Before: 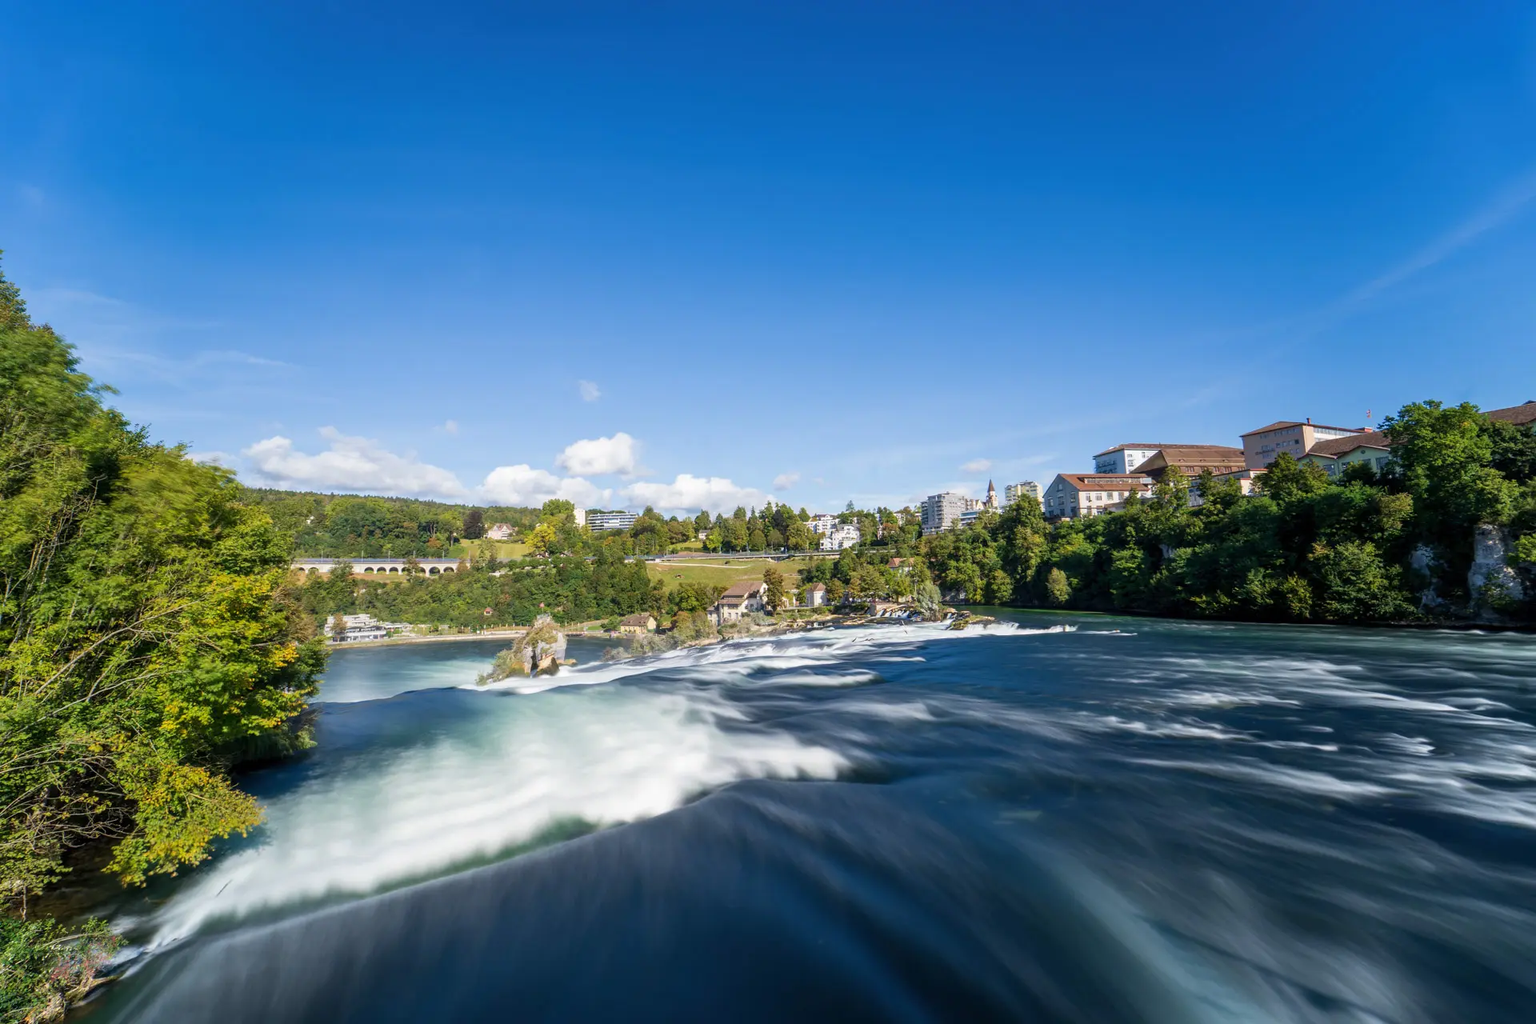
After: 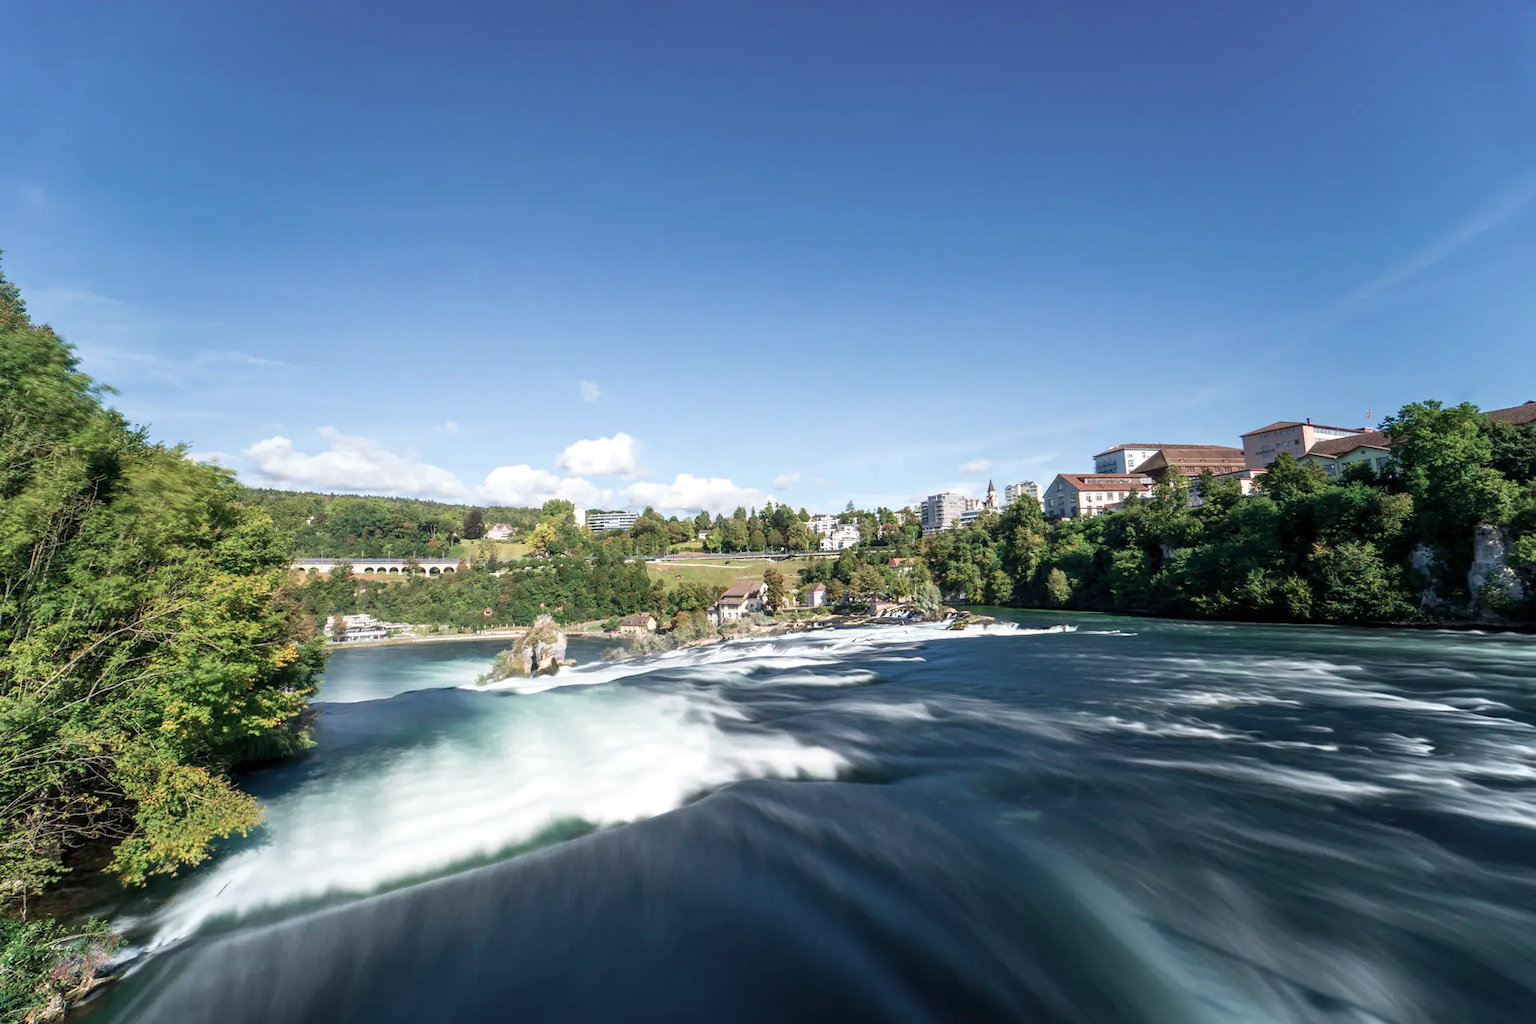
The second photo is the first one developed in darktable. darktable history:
exposure: exposure 0.2 EV, compensate highlight preservation false
color contrast: blue-yellow contrast 0.7
shadows and highlights: shadows 0, highlights 40
